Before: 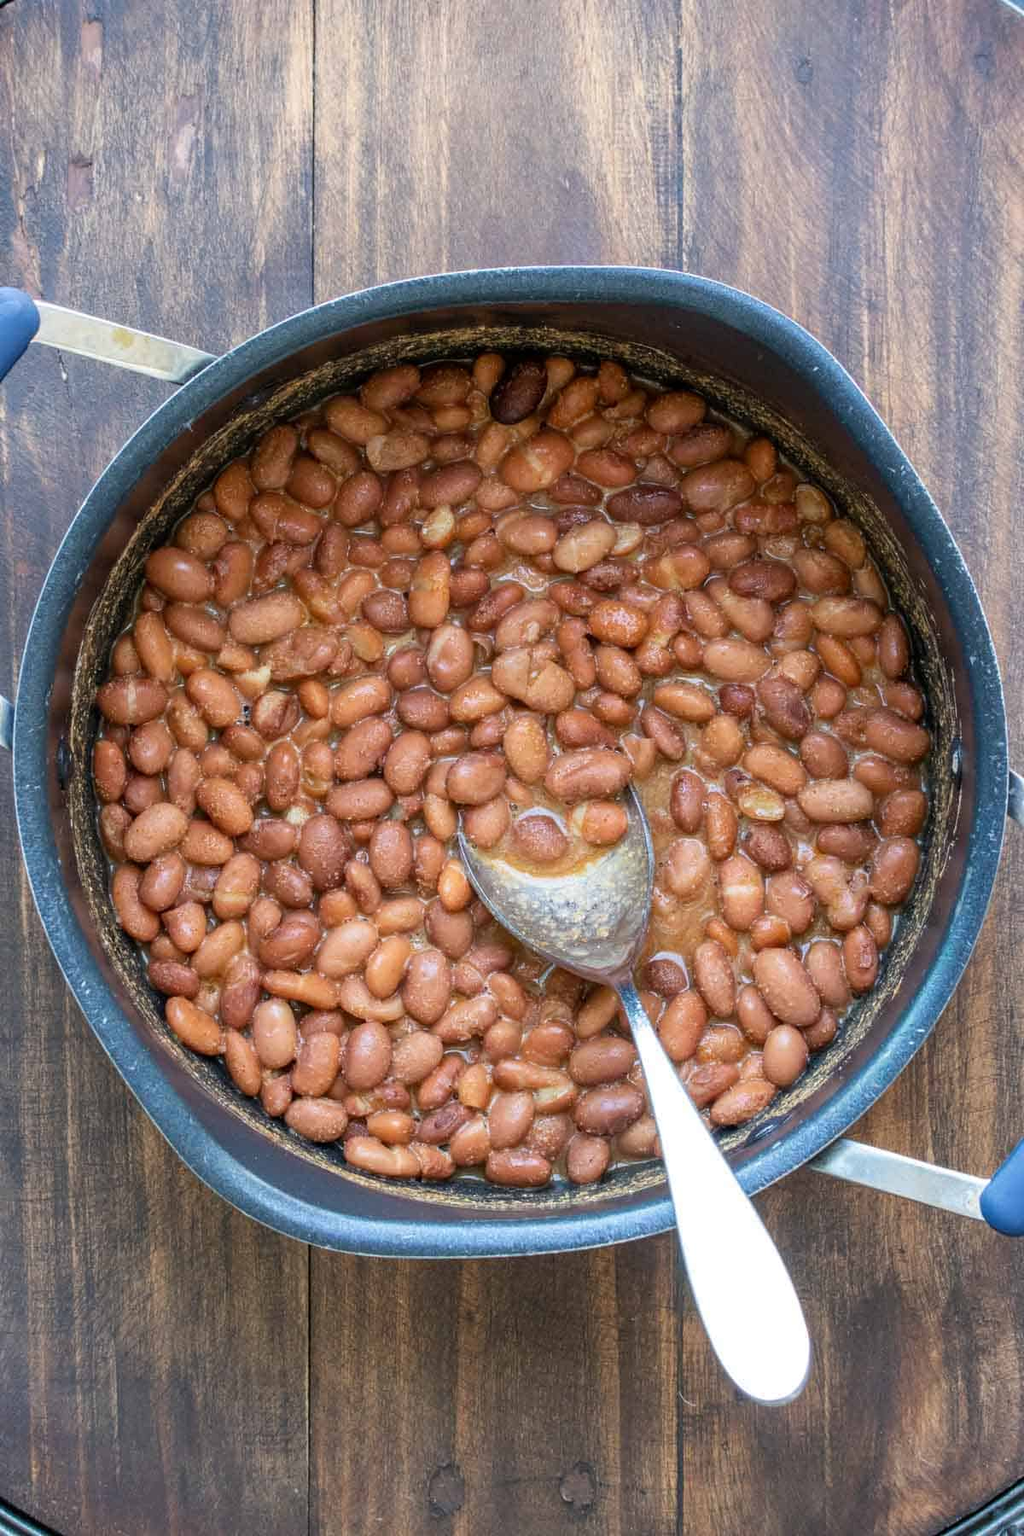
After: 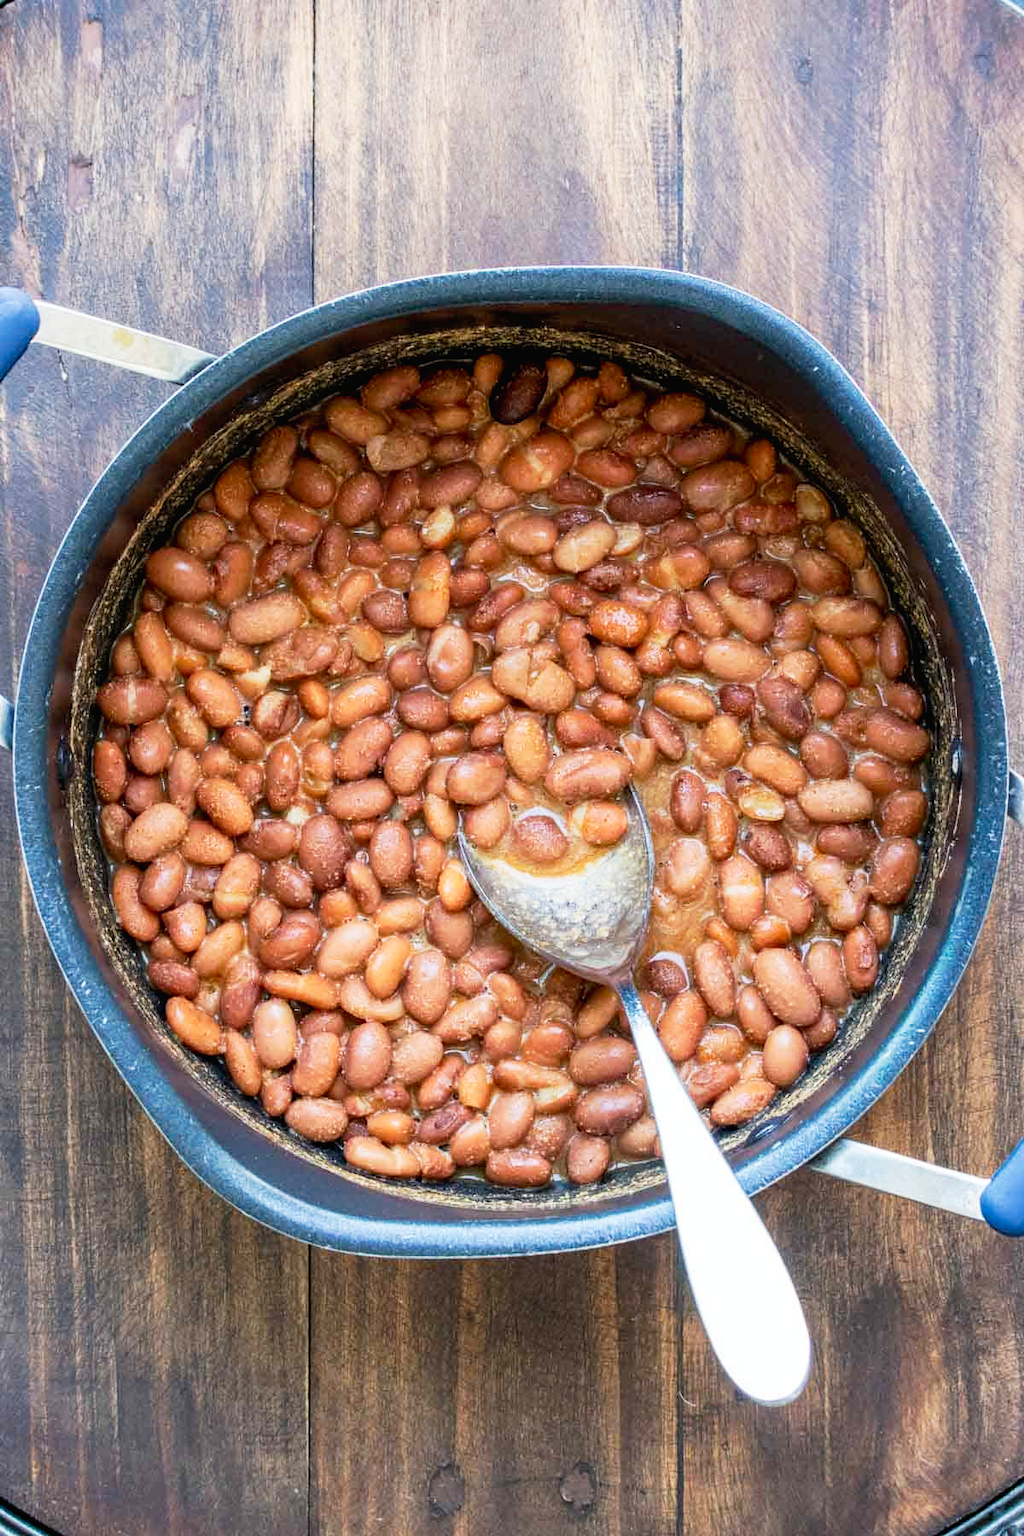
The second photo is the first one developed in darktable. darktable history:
tone curve: curves: ch0 [(0, 0.013) (0.054, 0.018) (0.205, 0.191) (0.289, 0.292) (0.39, 0.424) (0.493, 0.551) (0.647, 0.752) (0.796, 0.887) (1, 0.998)]; ch1 [(0, 0) (0.371, 0.339) (0.477, 0.452) (0.494, 0.495) (0.501, 0.501) (0.51, 0.516) (0.54, 0.557) (0.572, 0.605) (0.66, 0.701) (0.783, 0.804) (1, 1)]; ch2 [(0, 0) (0.32, 0.281) (0.403, 0.399) (0.441, 0.428) (0.47, 0.469) (0.498, 0.496) (0.524, 0.543) (0.551, 0.579) (0.633, 0.665) (0.7, 0.711) (1, 1)], preserve colors none
